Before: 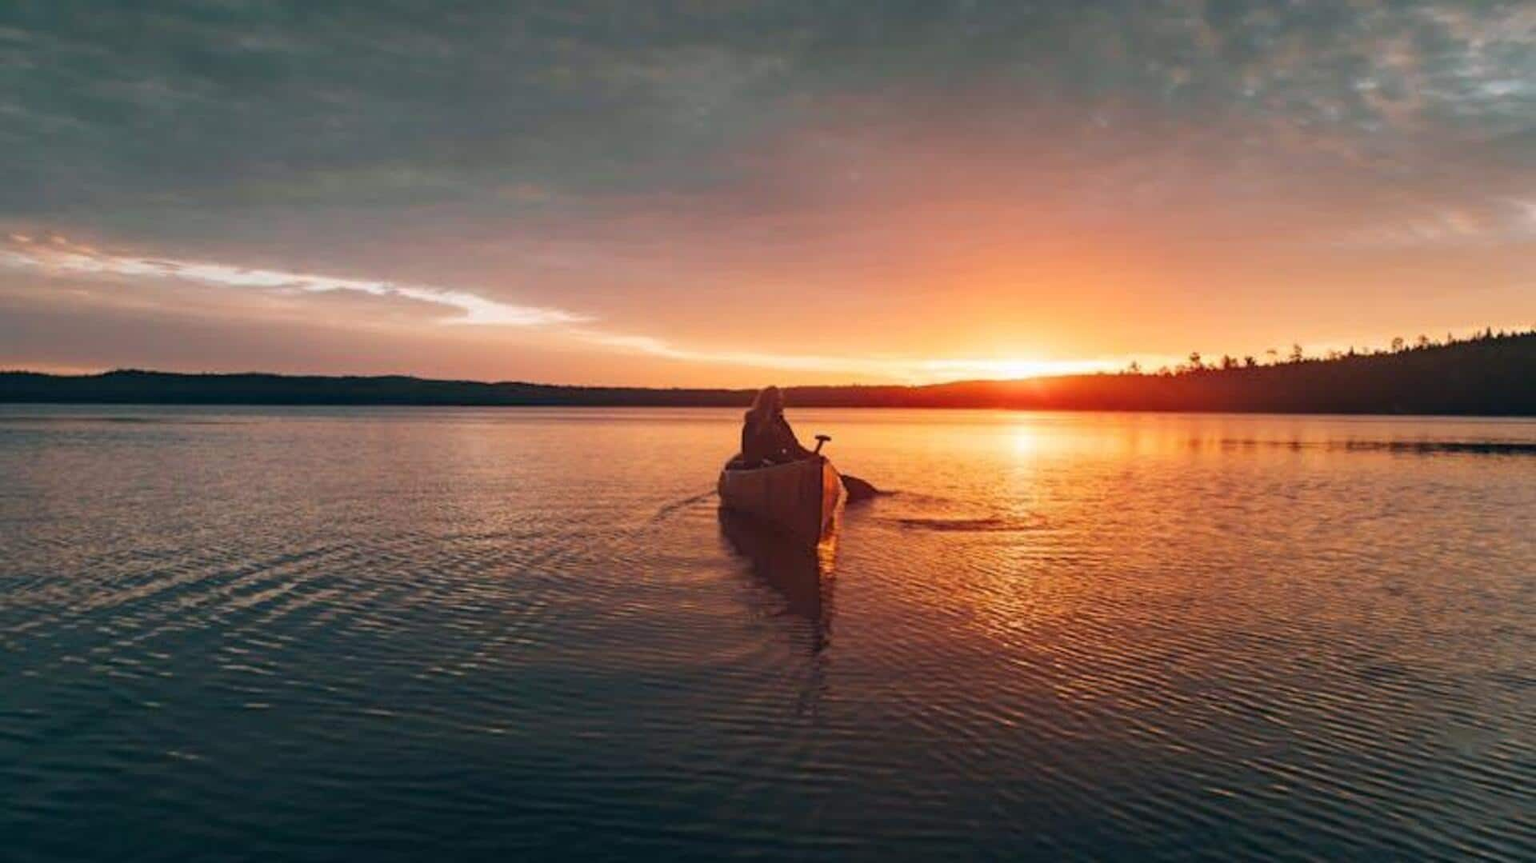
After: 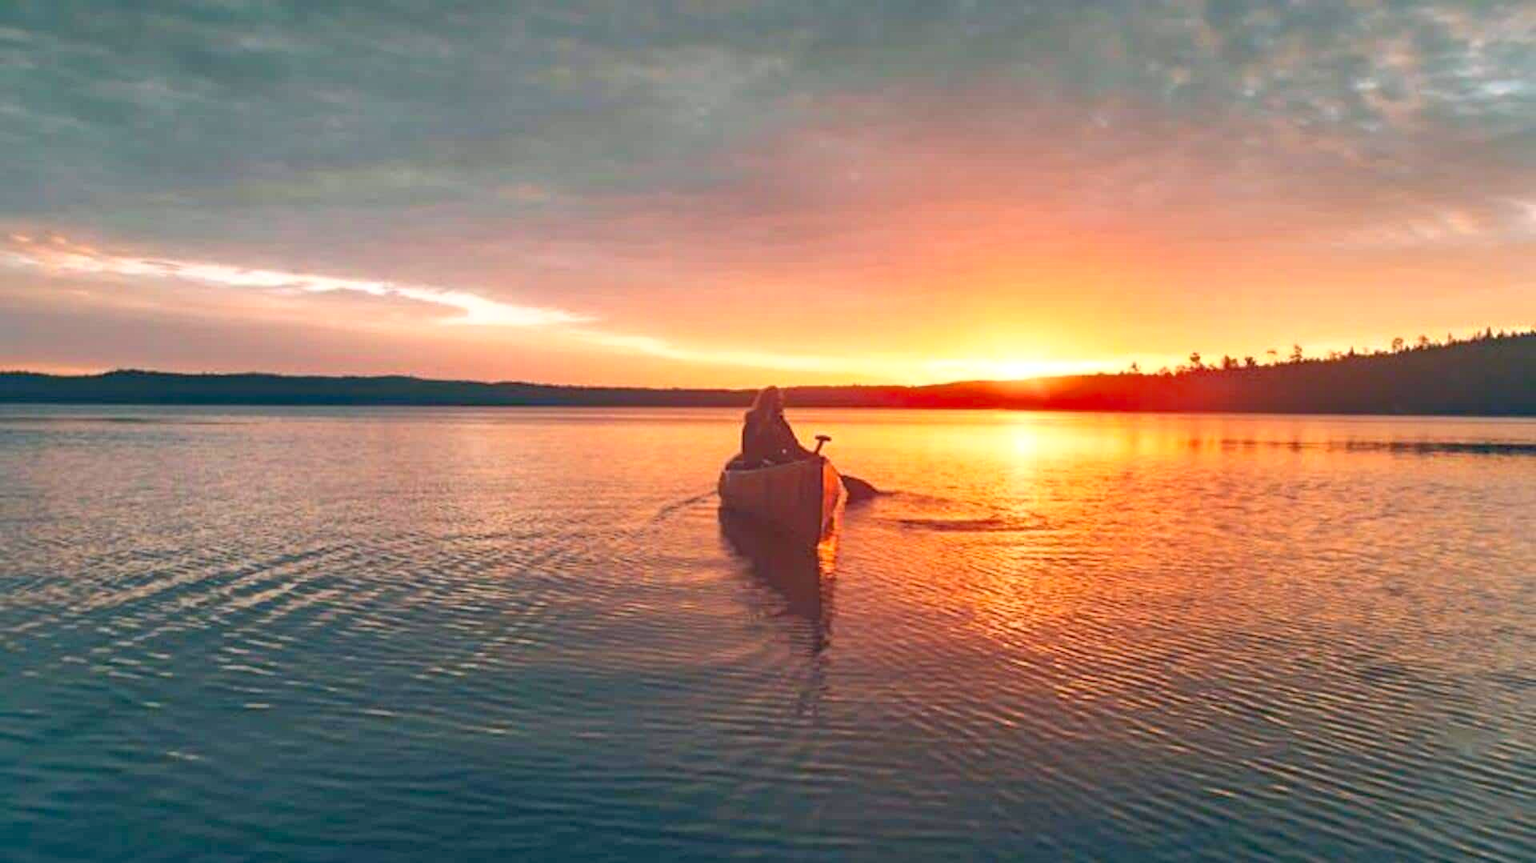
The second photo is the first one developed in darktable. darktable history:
contrast brightness saturation: contrast 0.205, brightness 0.162, saturation 0.216
exposure: black level correction 0, exposure 0.499 EV, compensate exposure bias true, compensate highlight preservation false
shadows and highlights: shadows 59.71, highlights -59.87, highlights color adjustment 0.139%
